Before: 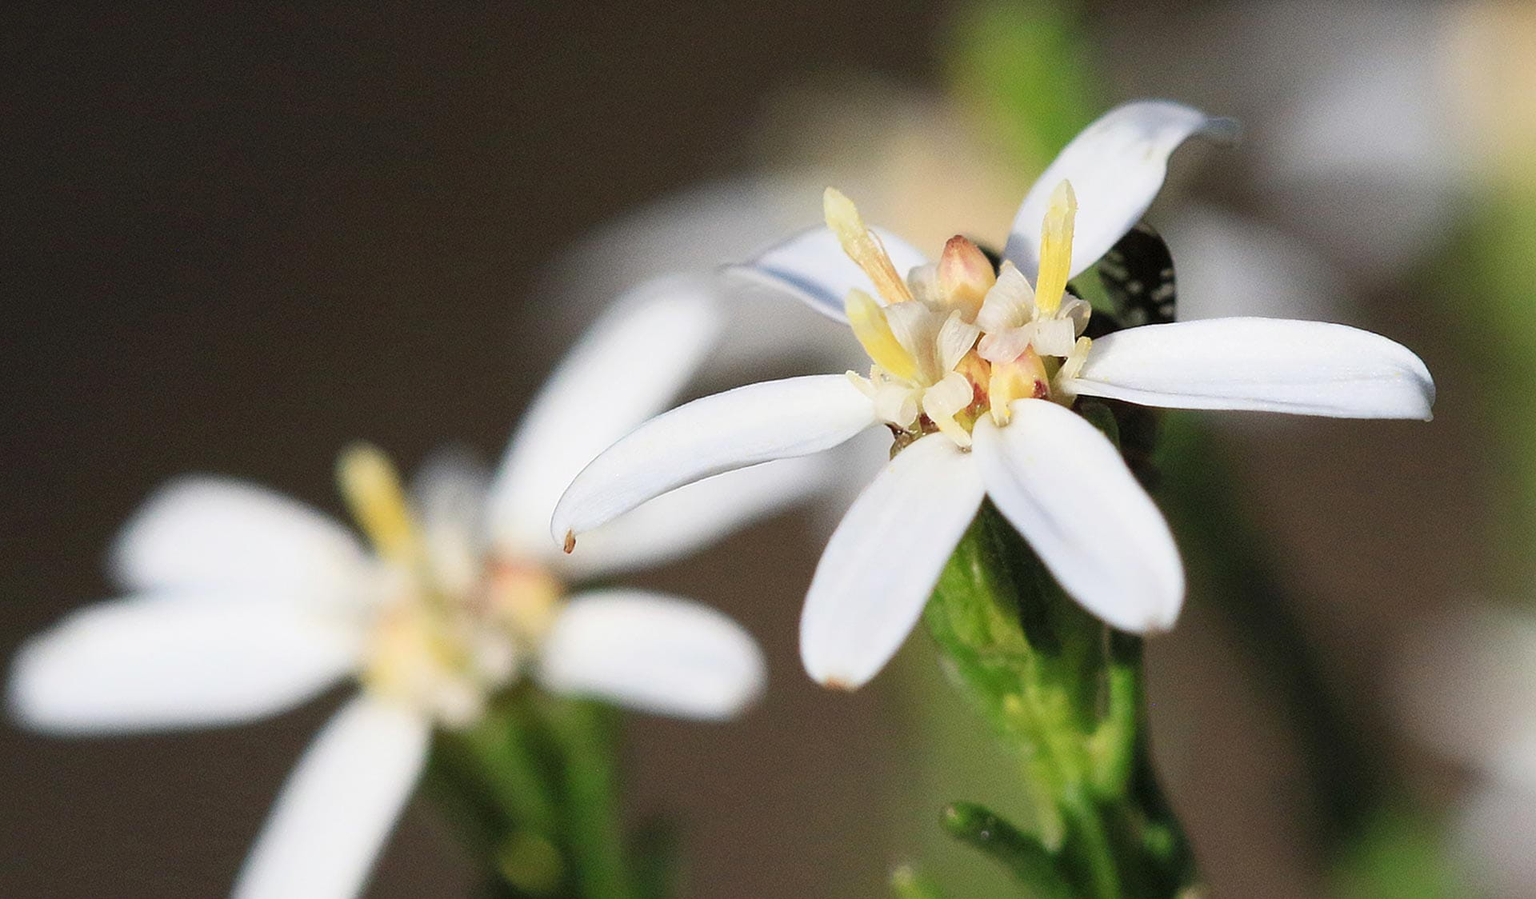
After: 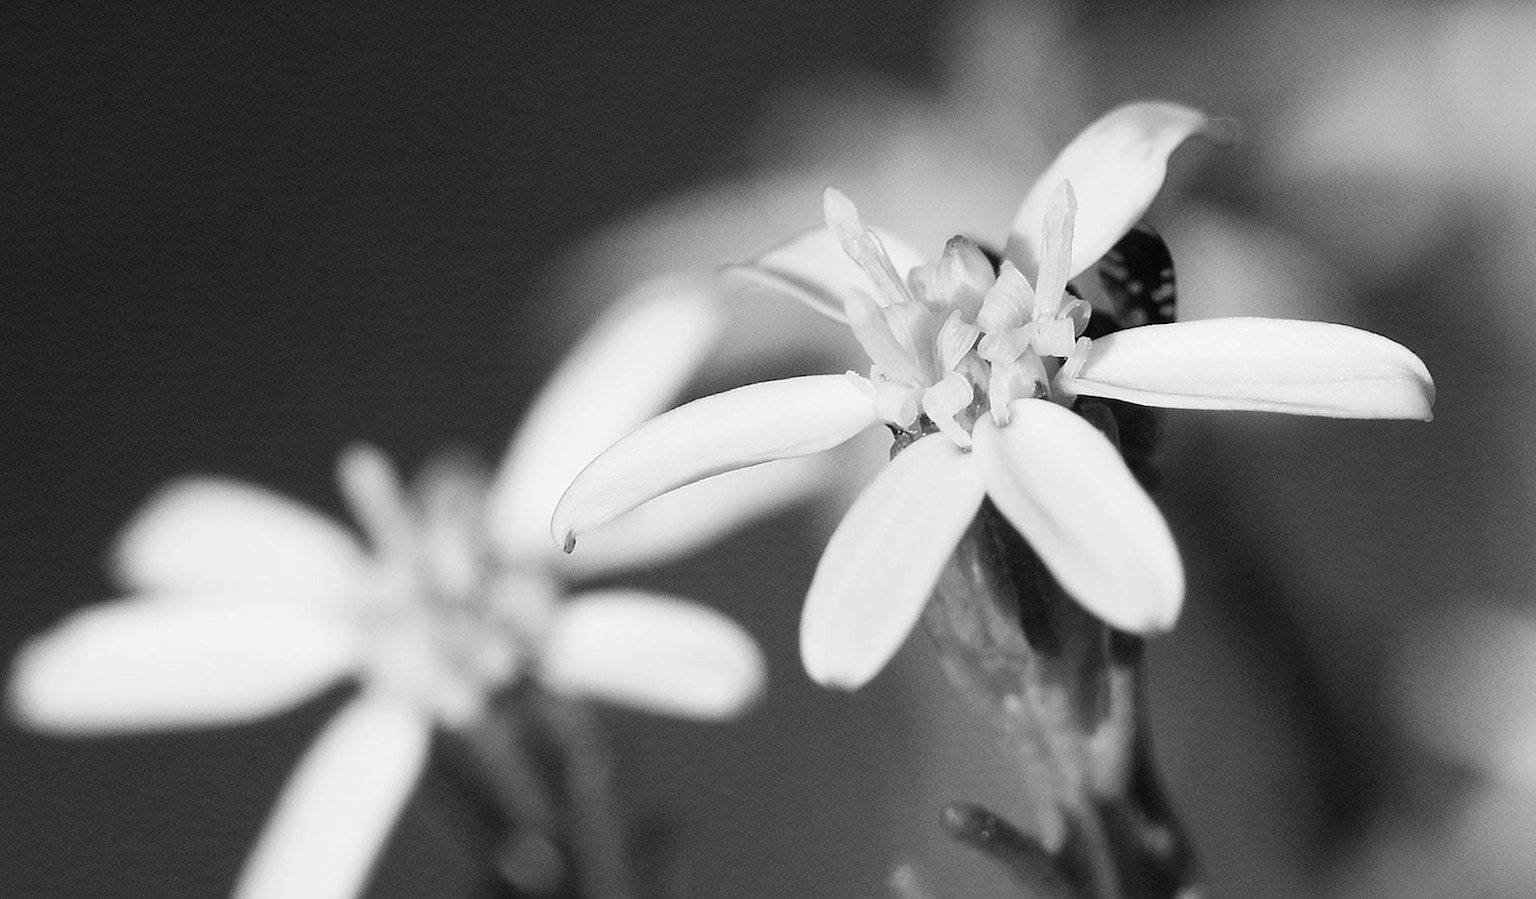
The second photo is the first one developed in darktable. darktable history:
contrast brightness saturation: saturation -0.996
